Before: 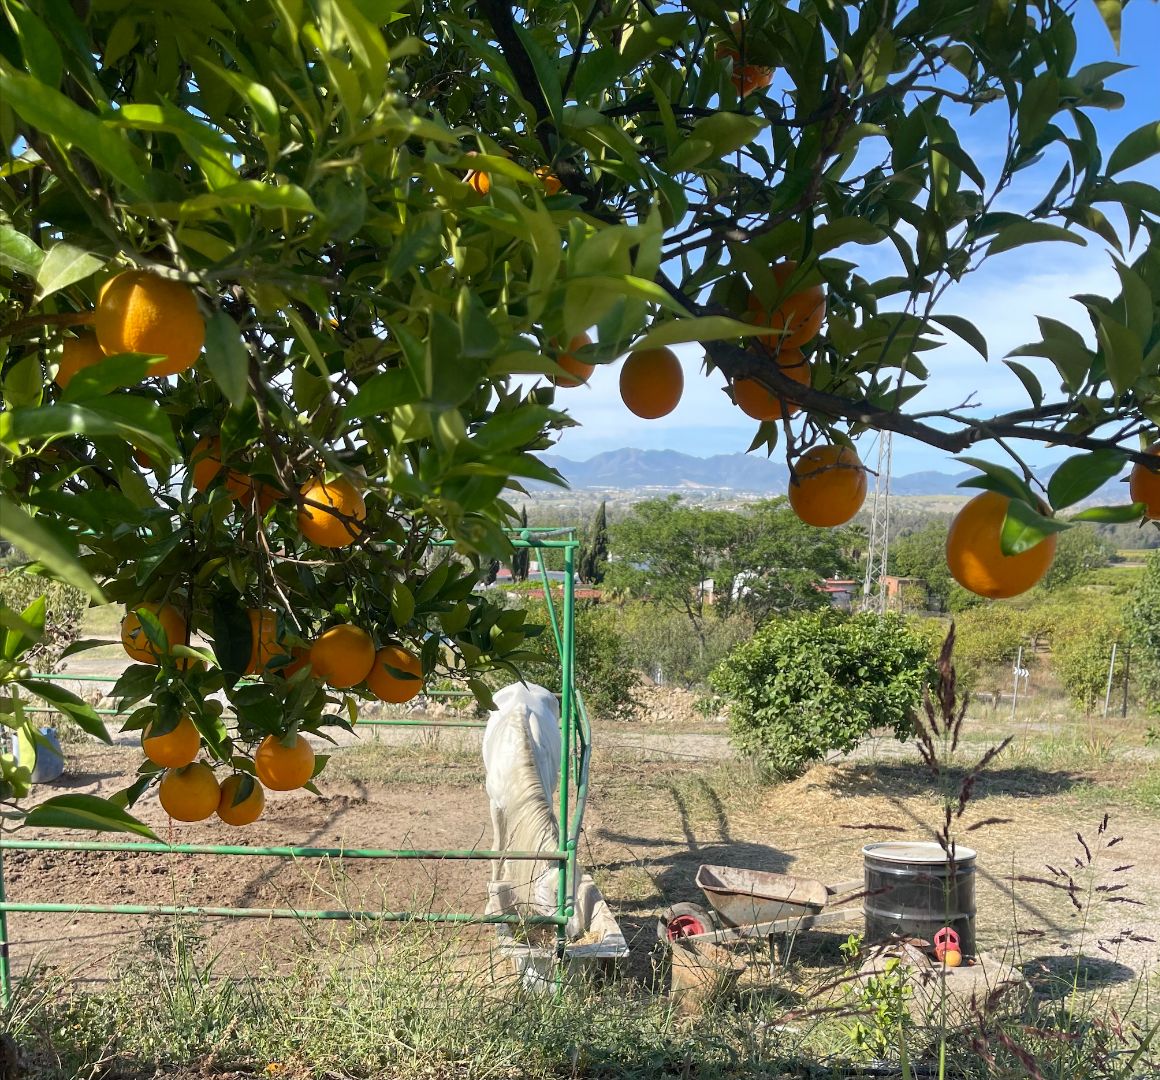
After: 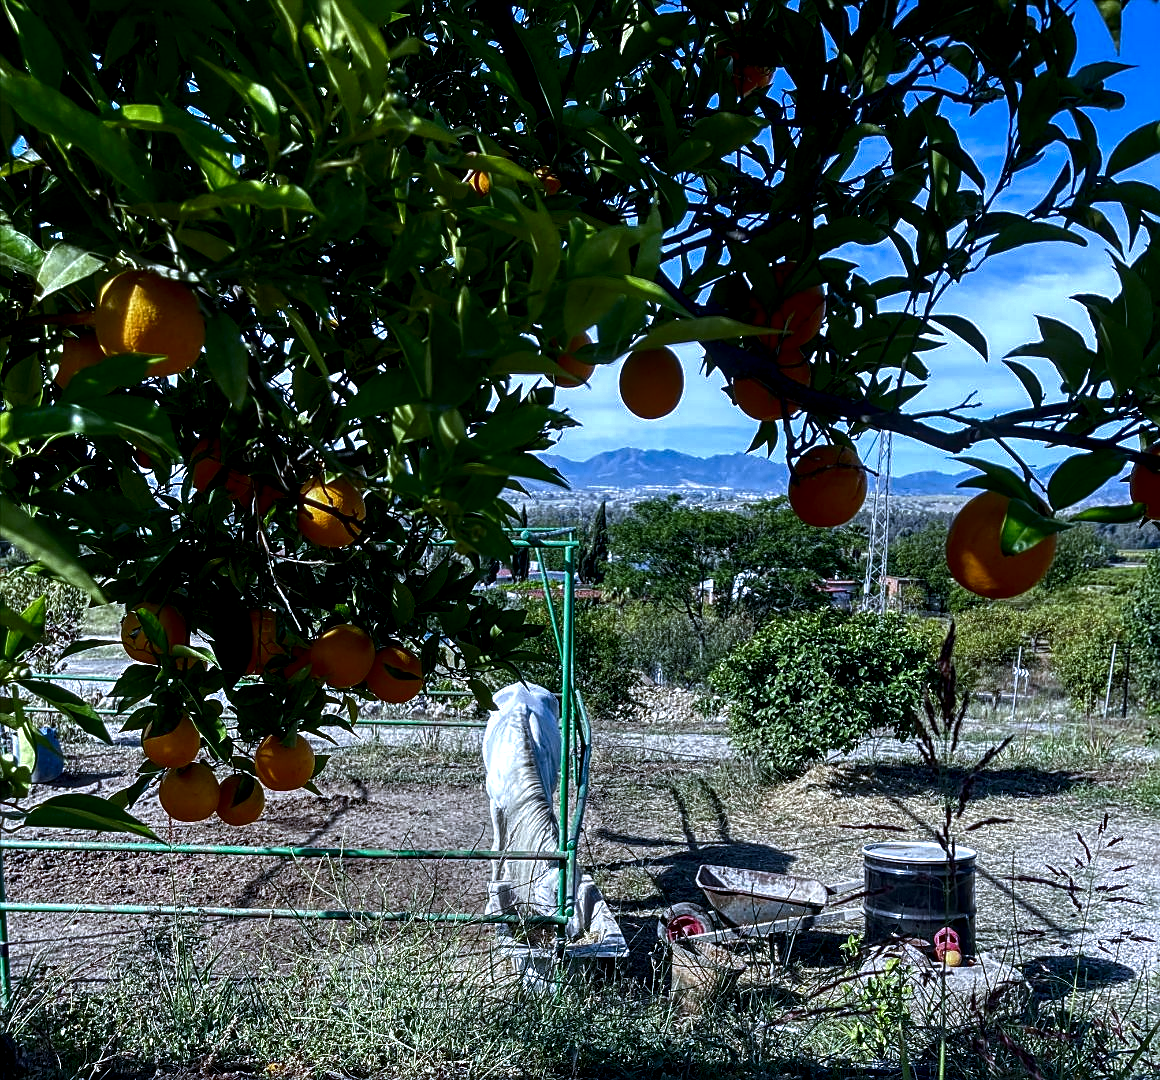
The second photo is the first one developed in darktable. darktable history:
local contrast: highlights 60%, shadows 60%, detail 160%
contrast brightness saturation: brightness -0.52
white balance: red 0.948, green 1.02, blue 1.176
color calibration: x 0.37, y 0.382, temperature 4313.32 K
sharpen: on, module defaults
